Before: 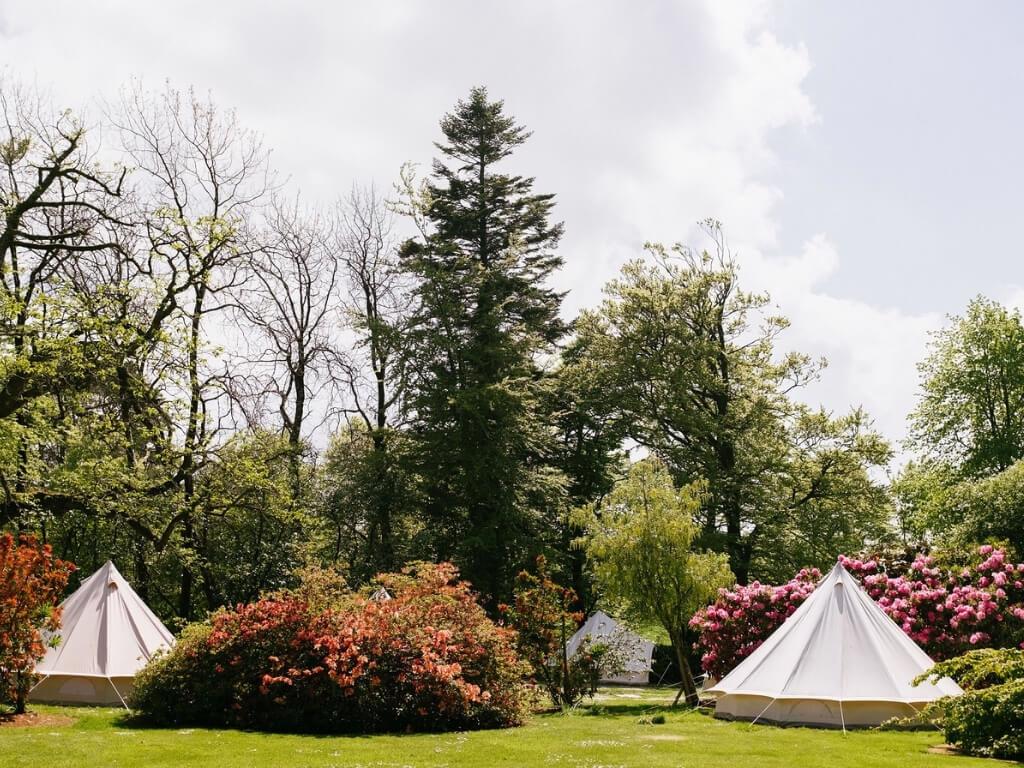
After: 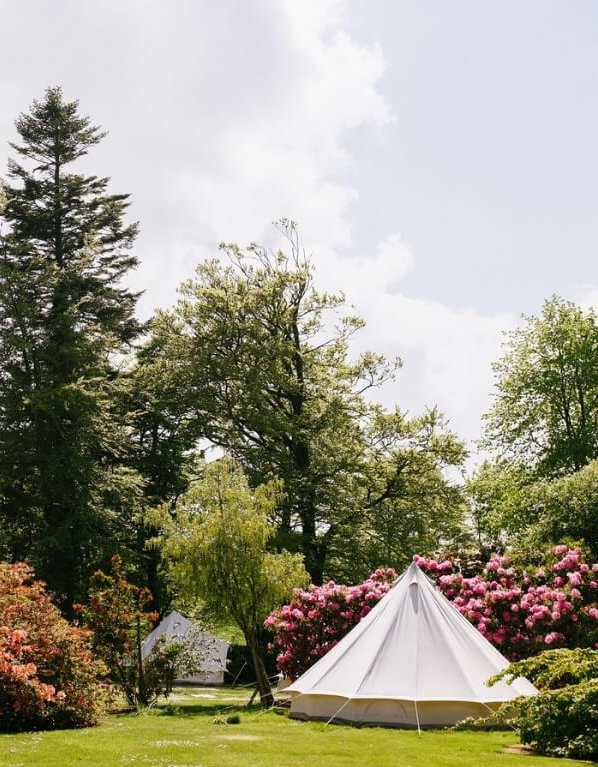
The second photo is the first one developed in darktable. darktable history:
crop: left 41.58%
